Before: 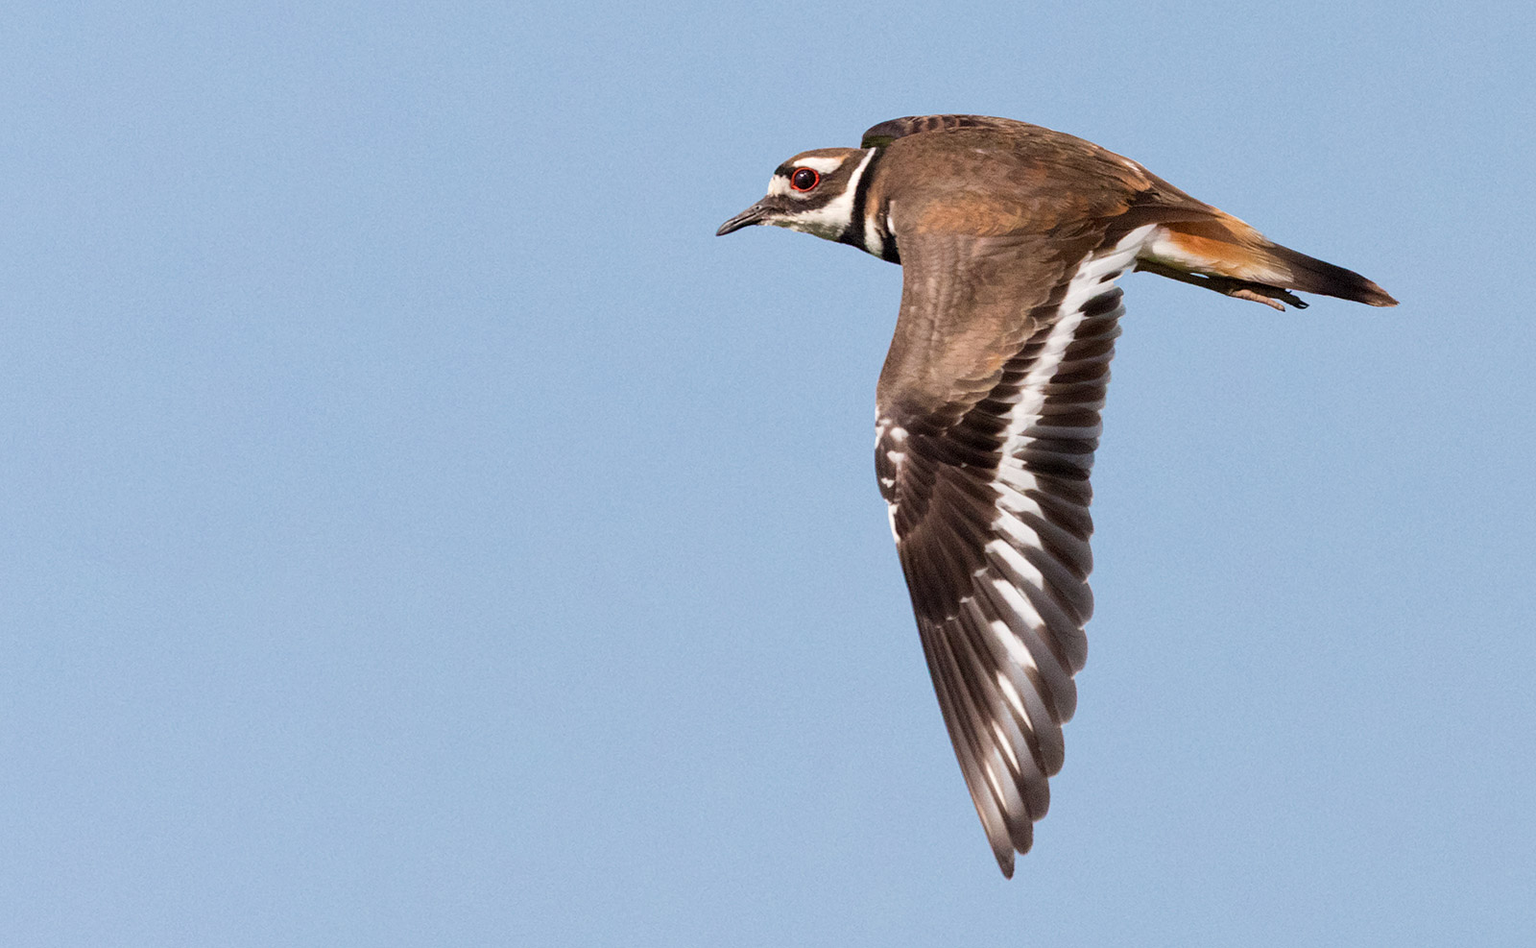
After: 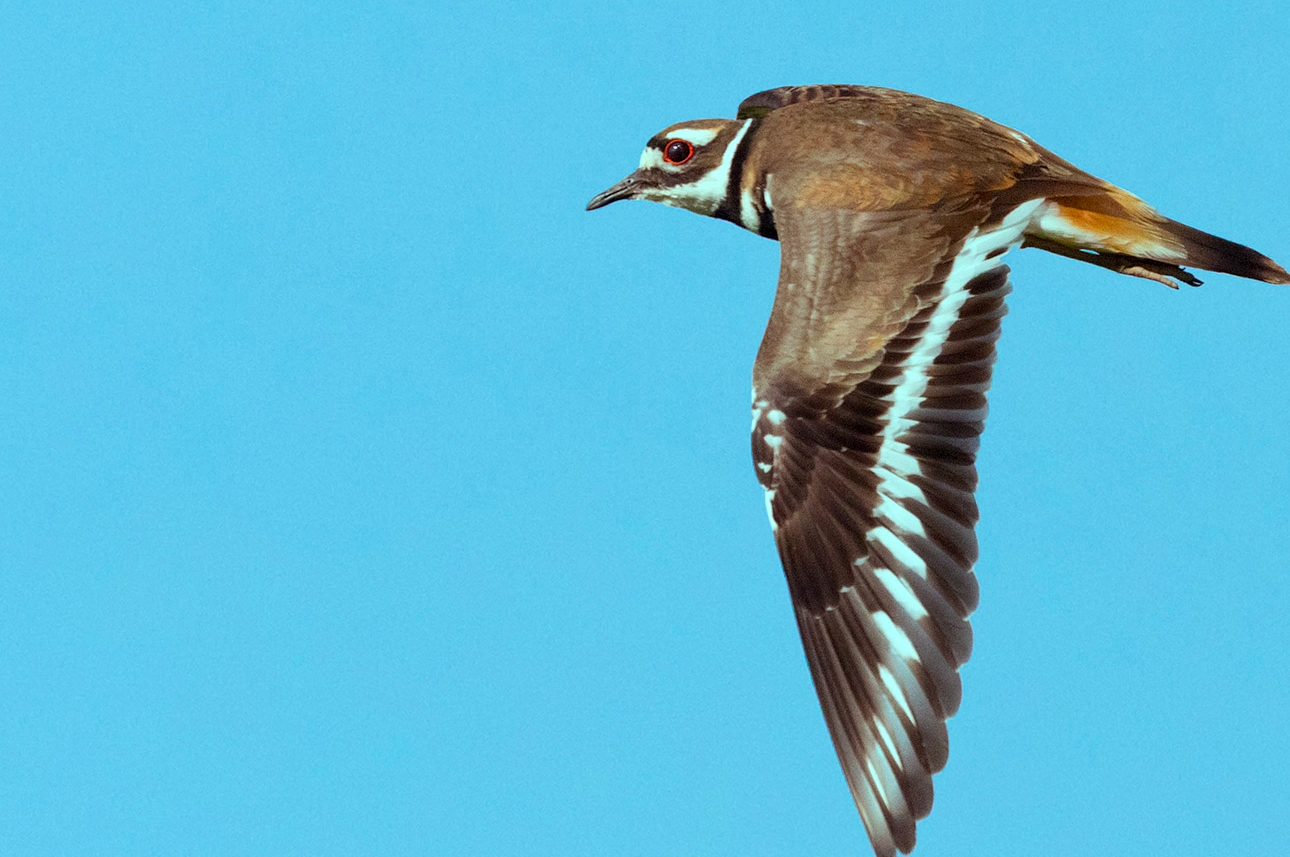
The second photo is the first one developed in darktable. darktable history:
crop: left 10.004%, top 3.646%, right 9.312%, bottom 9.455%
color balance rgb: highlights gain › chroma 5.274%, highlights gain › hue 197.43°, perceptual saturation grading › global saturation 25.677%
